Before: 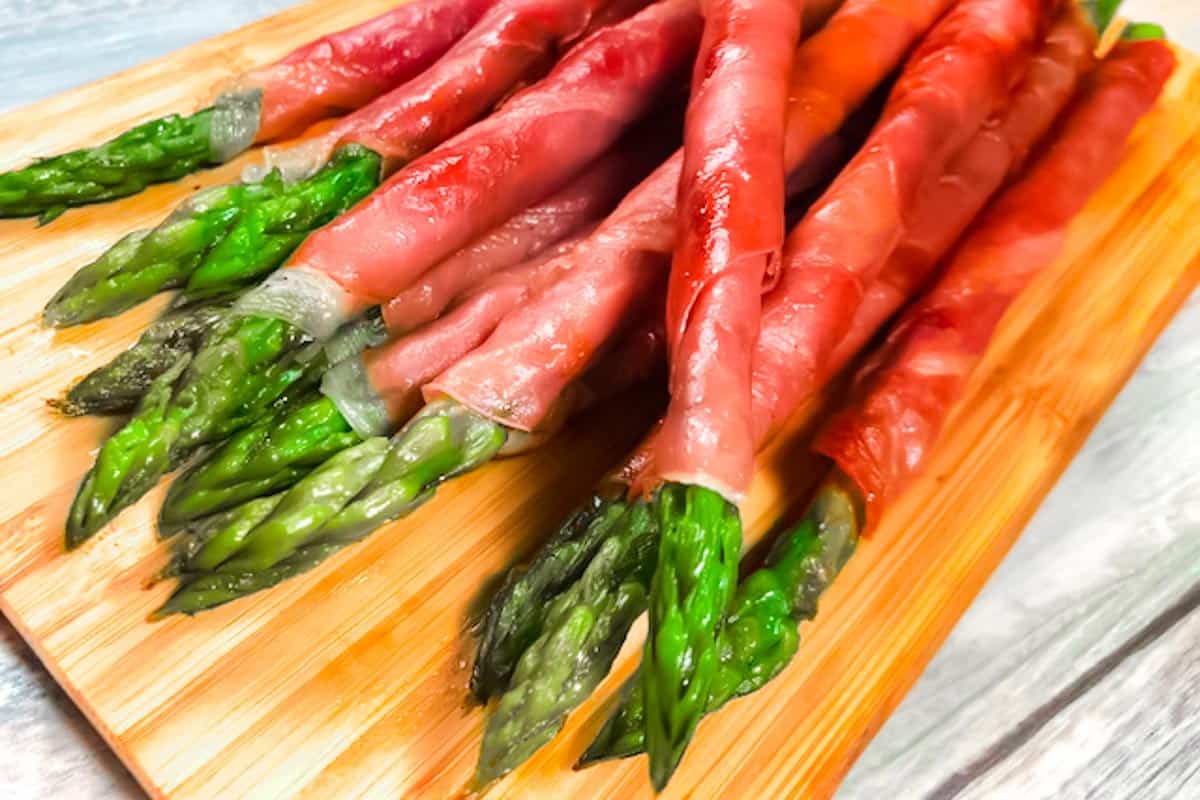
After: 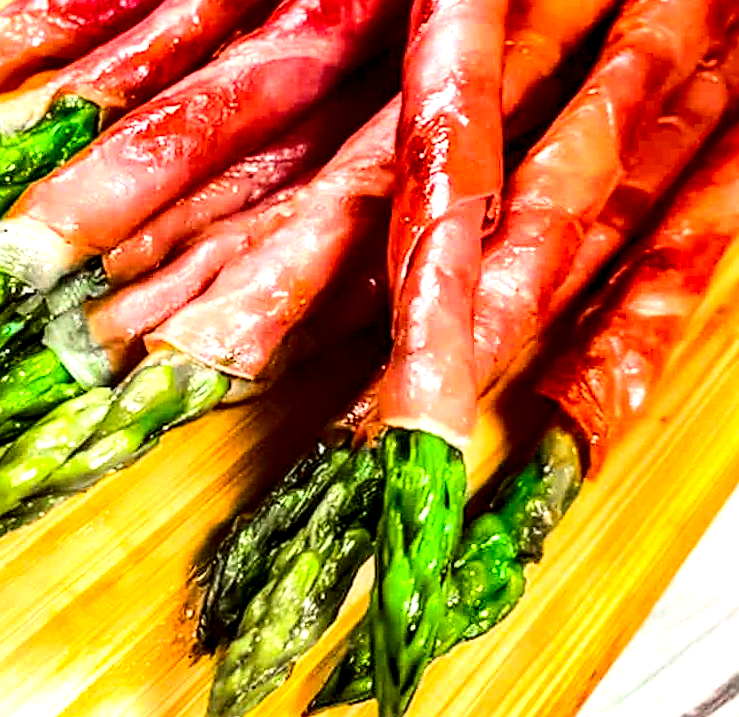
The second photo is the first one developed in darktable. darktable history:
sharpen: on, module defaults
color balance rgb: perceptual saturation grading › global saturation 20%, global vibrance 20%
local contrast: highlights 19%, detail 186%
rotate and perspective: rotation -1°, crop left 0.011, crop right 0.989, crop top 0.025, crop bottom 0.975
crop and rotate: left 22.918%, top 5.629%, right 14.711%, bottom 2.247%
white balance: red 1, blue 1
contrast brightness saturation: contrast 0.28
exposure: exposure 0.564 EV, compensate highlight preservation false
